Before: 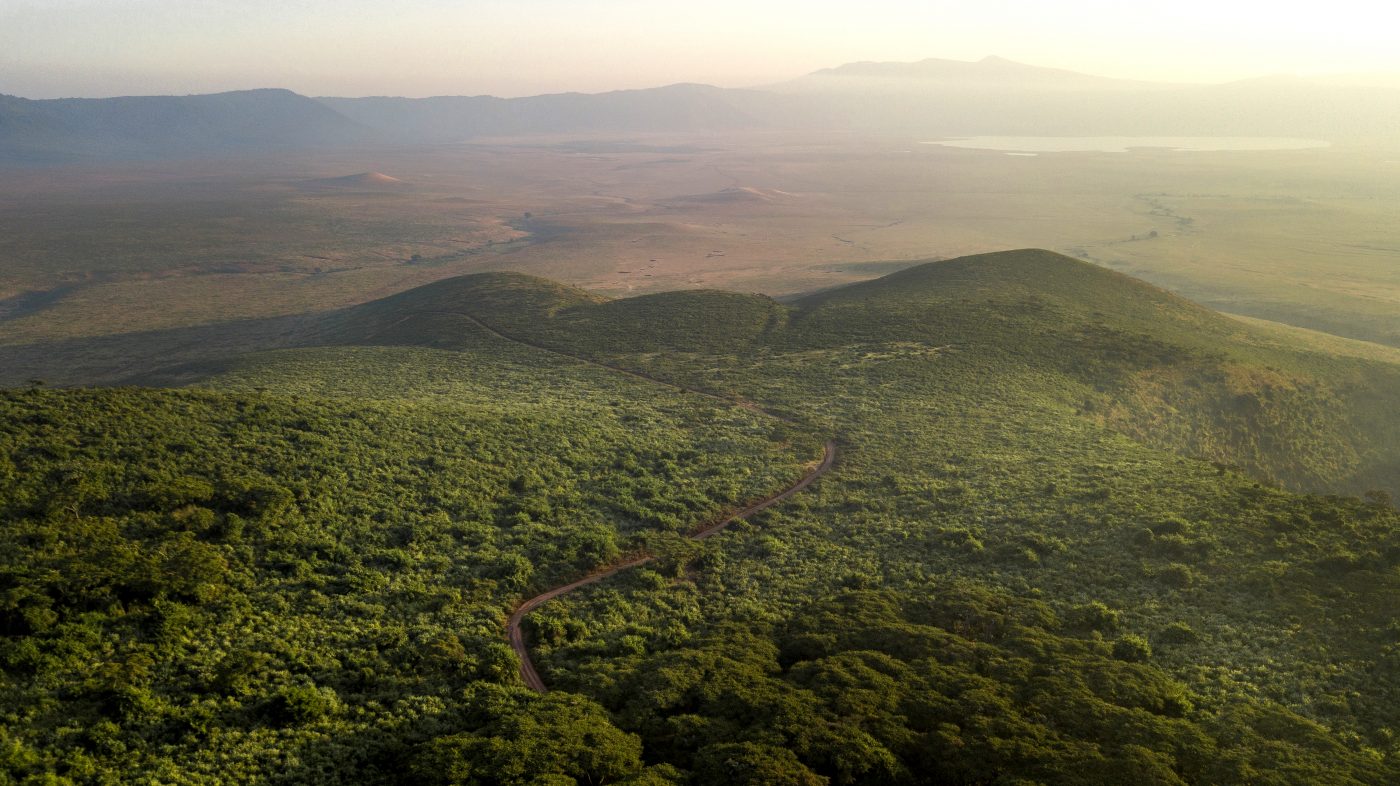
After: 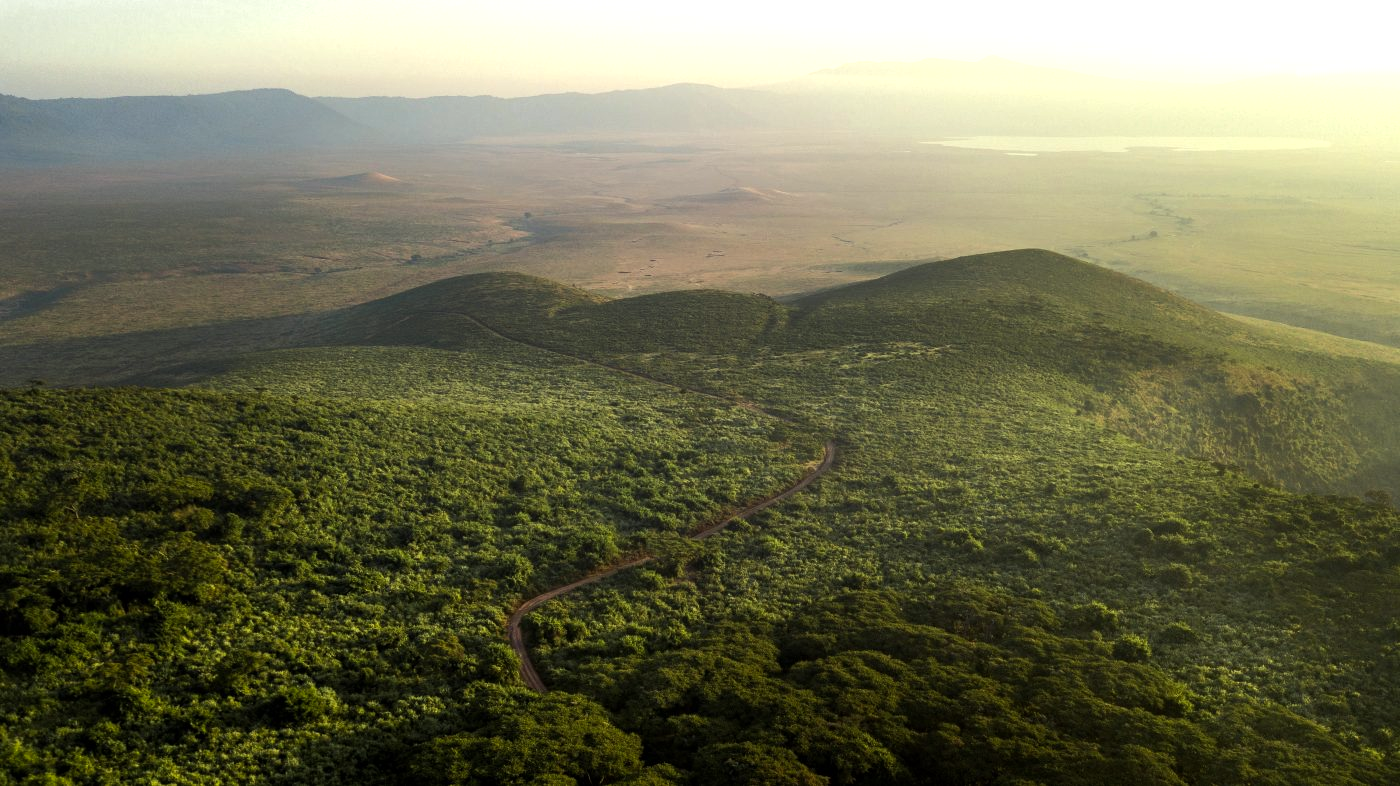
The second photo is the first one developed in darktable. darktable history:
tone equalizer: -8 EV -0.394 EV, -7 EV -0.404 EV, -6 EV -0.302 EV, -5 EV -0.244 EV, -3 EV 0.235 EV, -2 EV 0.341 EV, -1 EV 0.384 EV, +0 EV 0.44 EV, edges refinement/feathering 500, mask exposure compensation -1.57 EV, preserve details no
color correction: highlights a* -4.29, highlights b* 7.11
